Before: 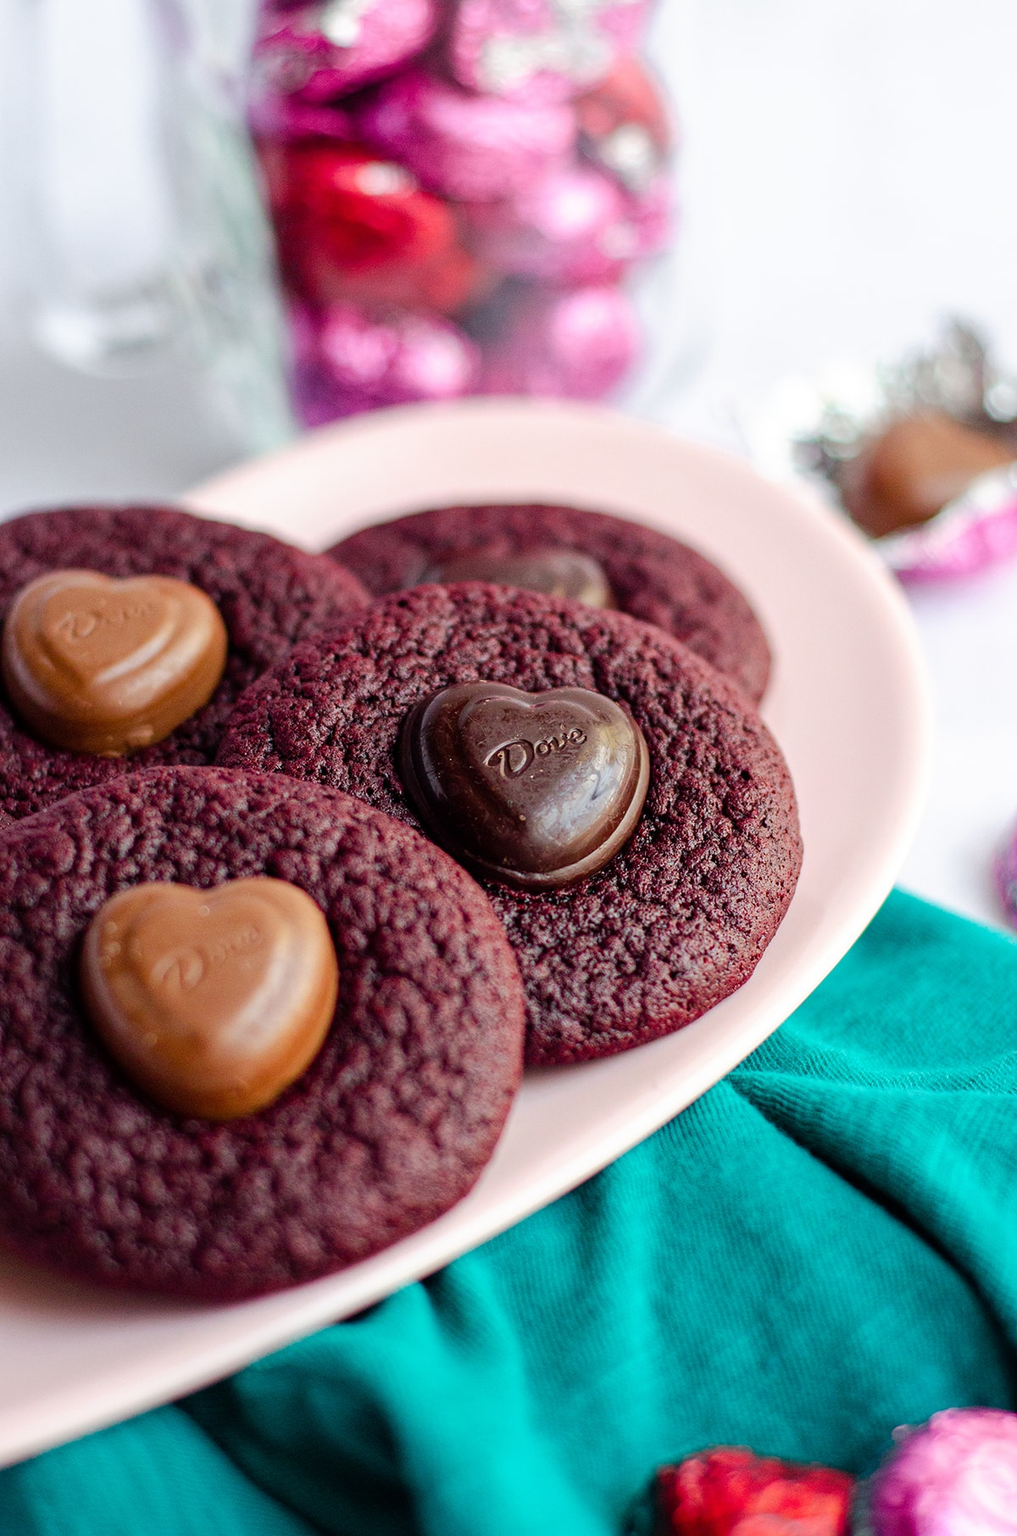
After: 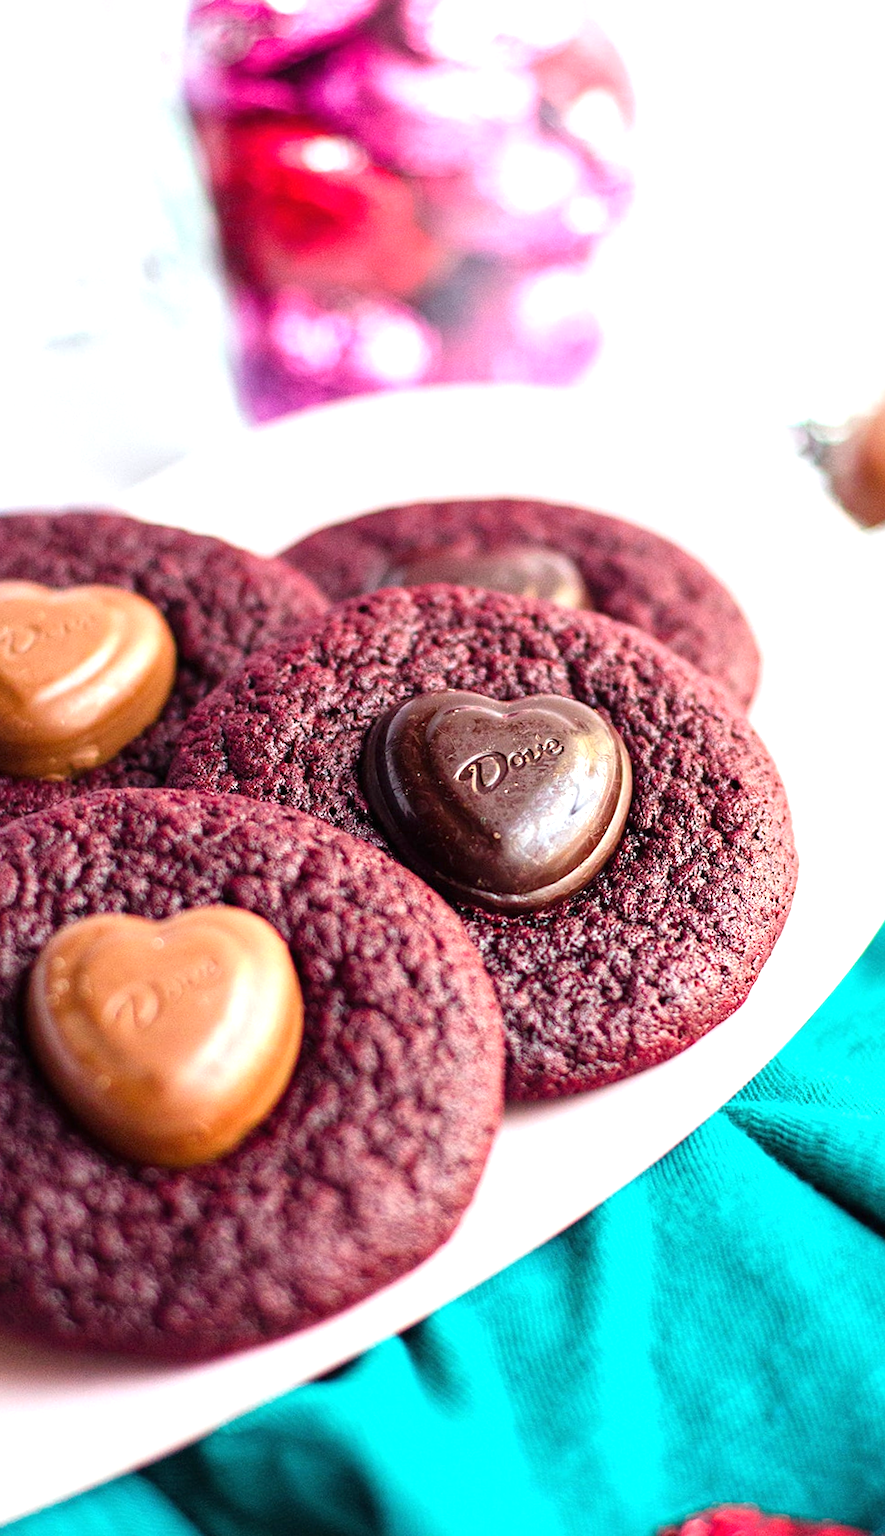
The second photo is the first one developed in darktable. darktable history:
crop and rotate: angle 1.31°, left 4.428%, top 0.887%, right 11.543%, bottom 2.595%
exposure: black level correction 0, exposure 1.098 EV, compensate highlight preservation false
